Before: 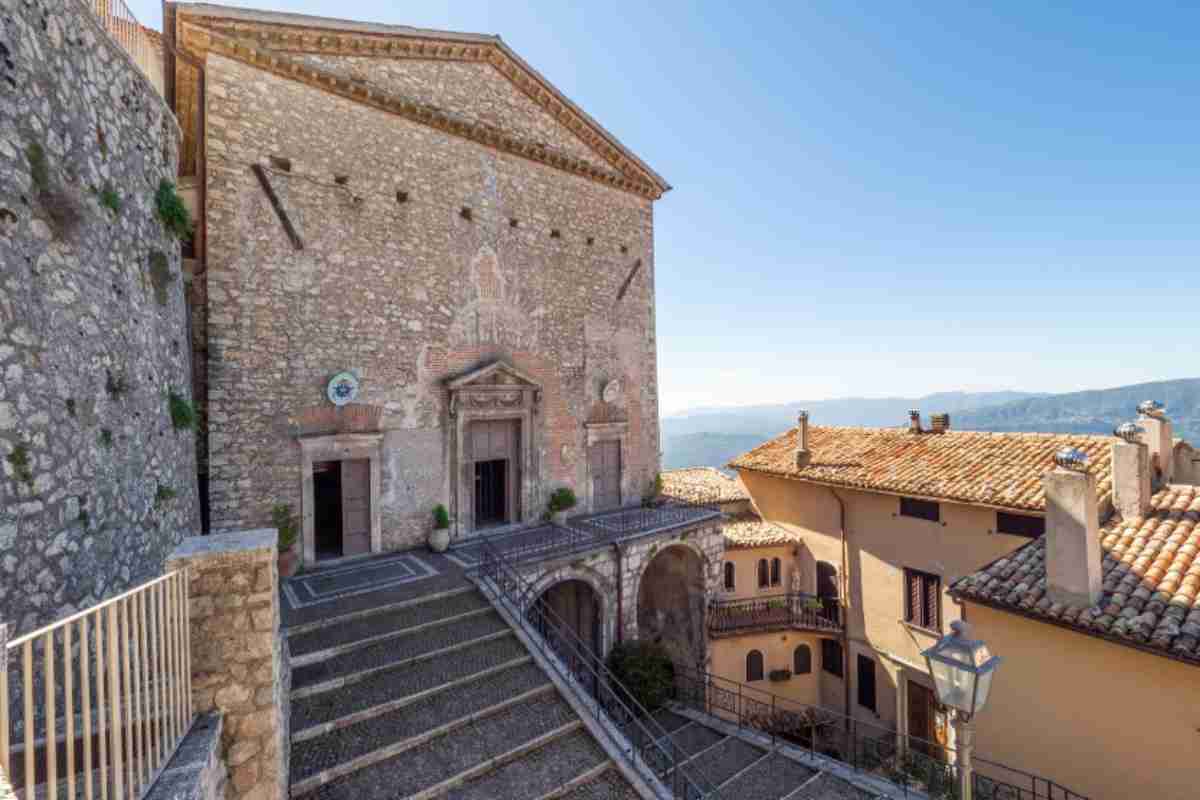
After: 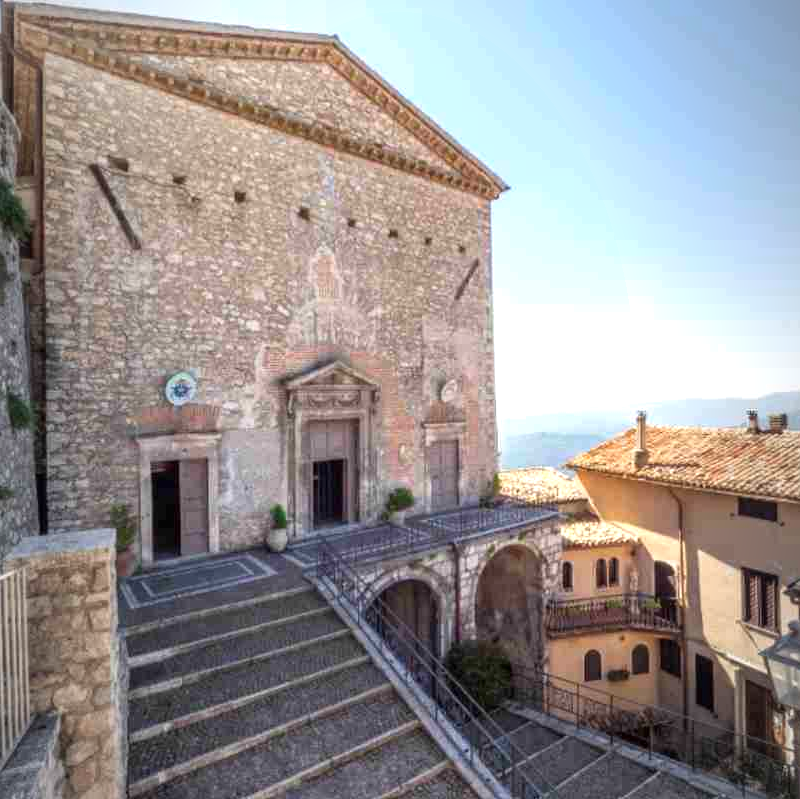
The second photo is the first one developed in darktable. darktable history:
exposure: exposure 0.6 EV, compensate highlight preservation false
vignetting: fall-off start 97%, fall-off radius 100%, width/height ratio 0.609, unbound false
crop and rotate: left 13.537%, right 19.796%
